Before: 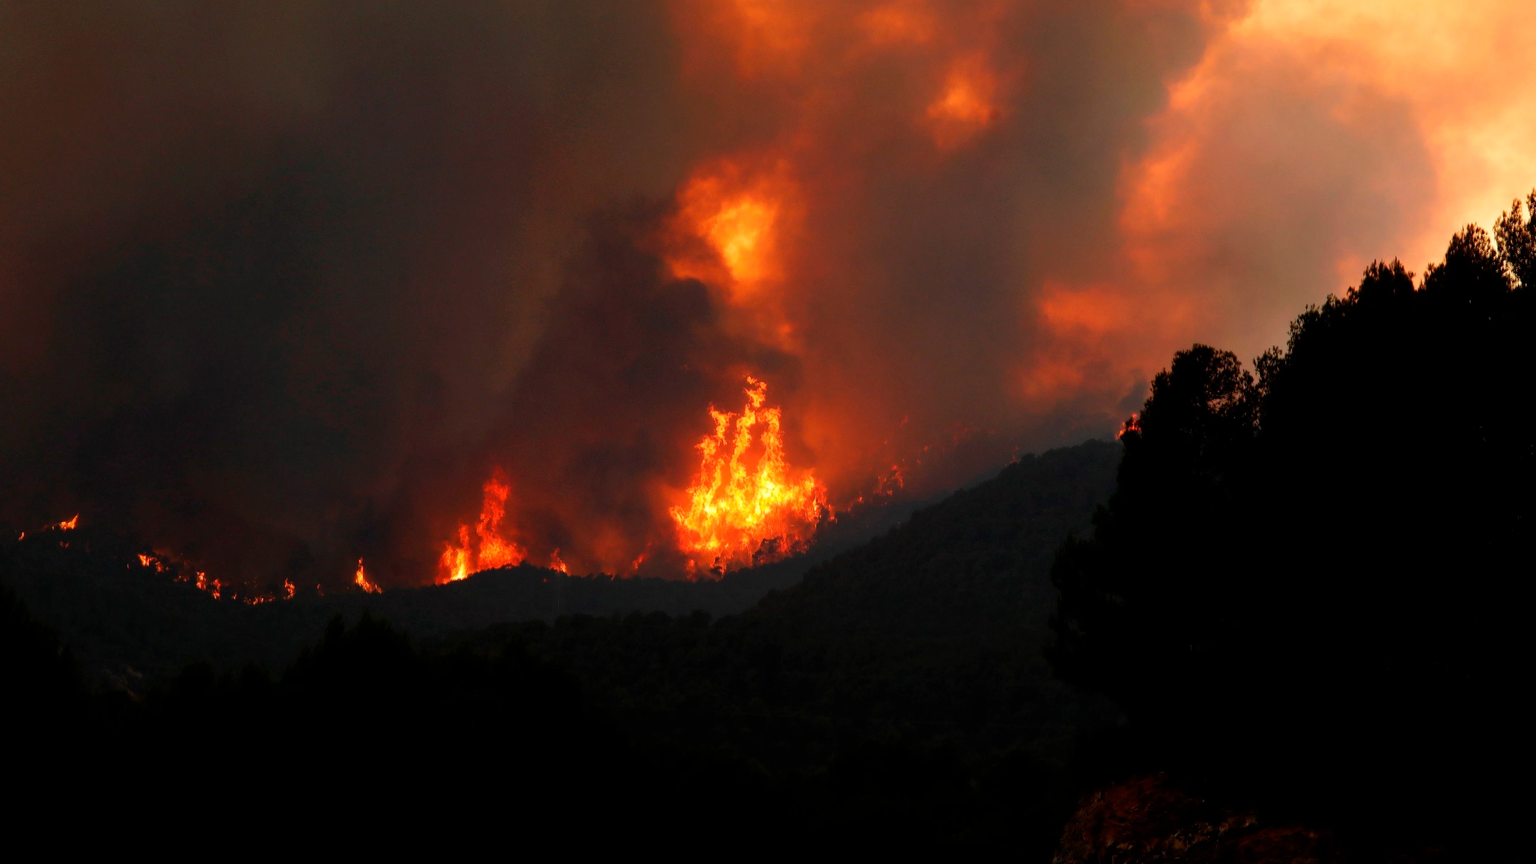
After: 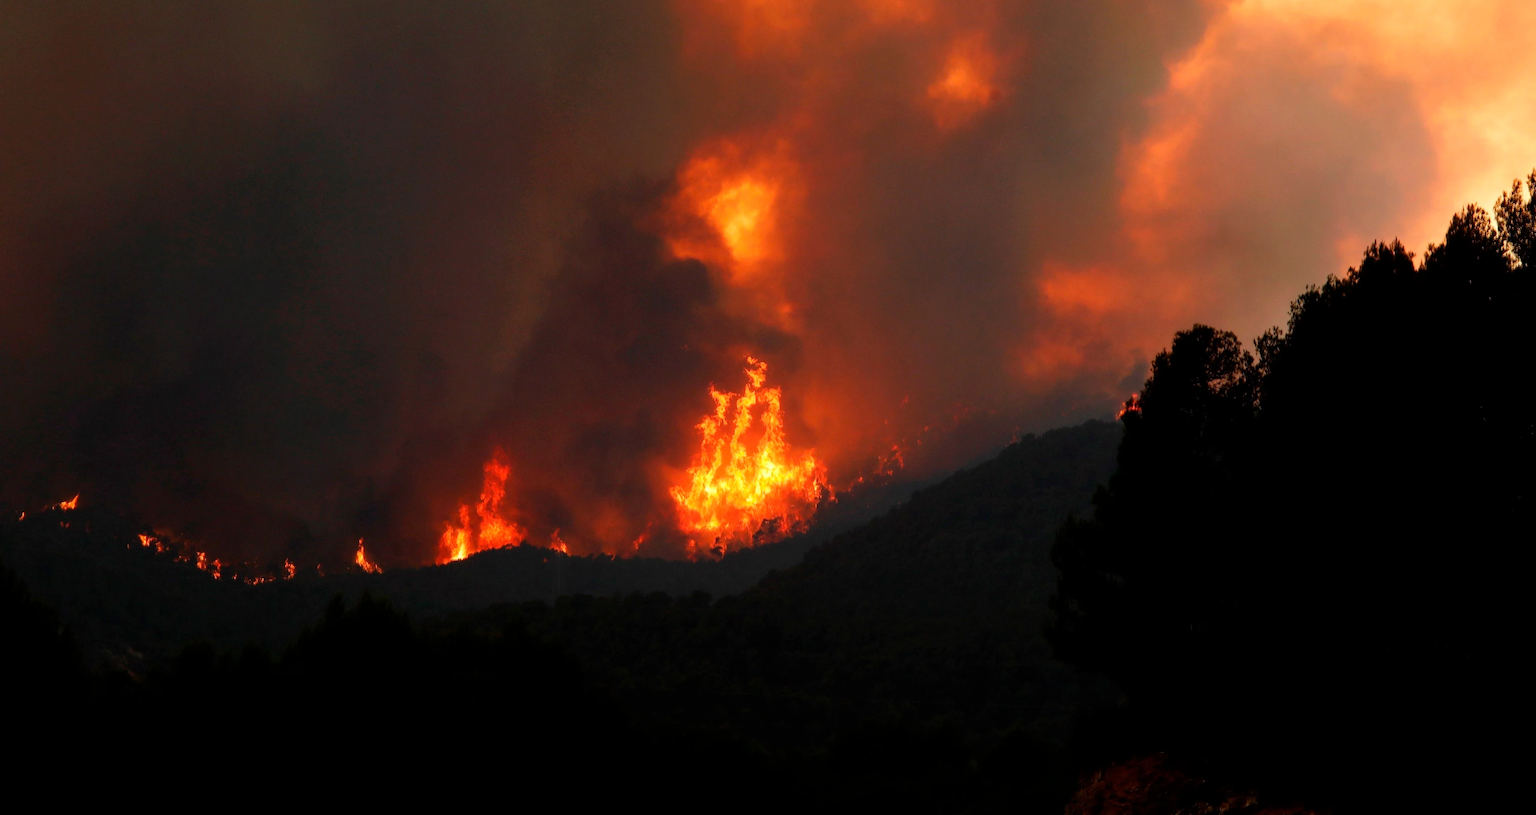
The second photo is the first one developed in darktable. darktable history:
crop and rotate: top 2.397%, bottom 3.202%
